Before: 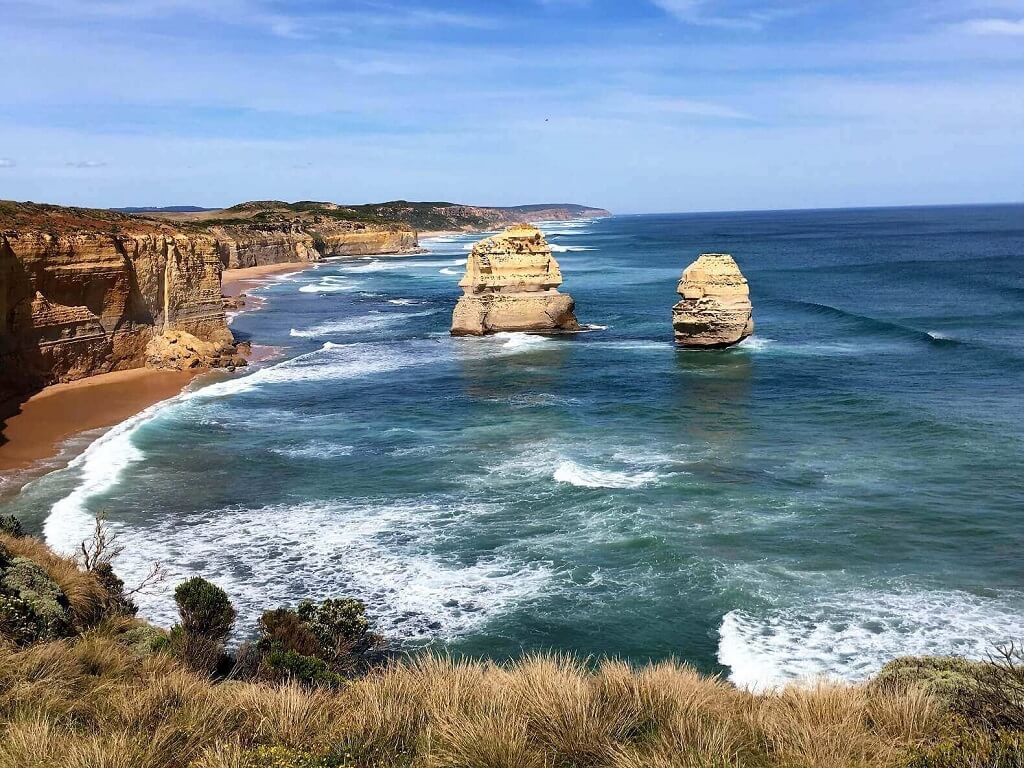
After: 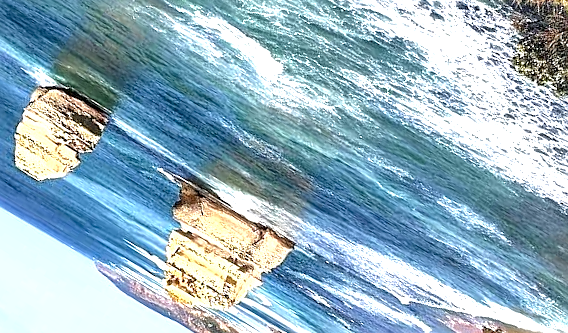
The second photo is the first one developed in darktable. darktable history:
exposure: exposure 1.164 EV, compensate highlight preservation false
crop and rotate: angle 148.13°, left 9.198%, top 15.583%, right 4.595%, bottom 17.032%
local contrast: detail 130%
shadows and highlights: shadows 24.95, white point adjustment -2.95, highlights -30.06
sharpen: on, module defaults
